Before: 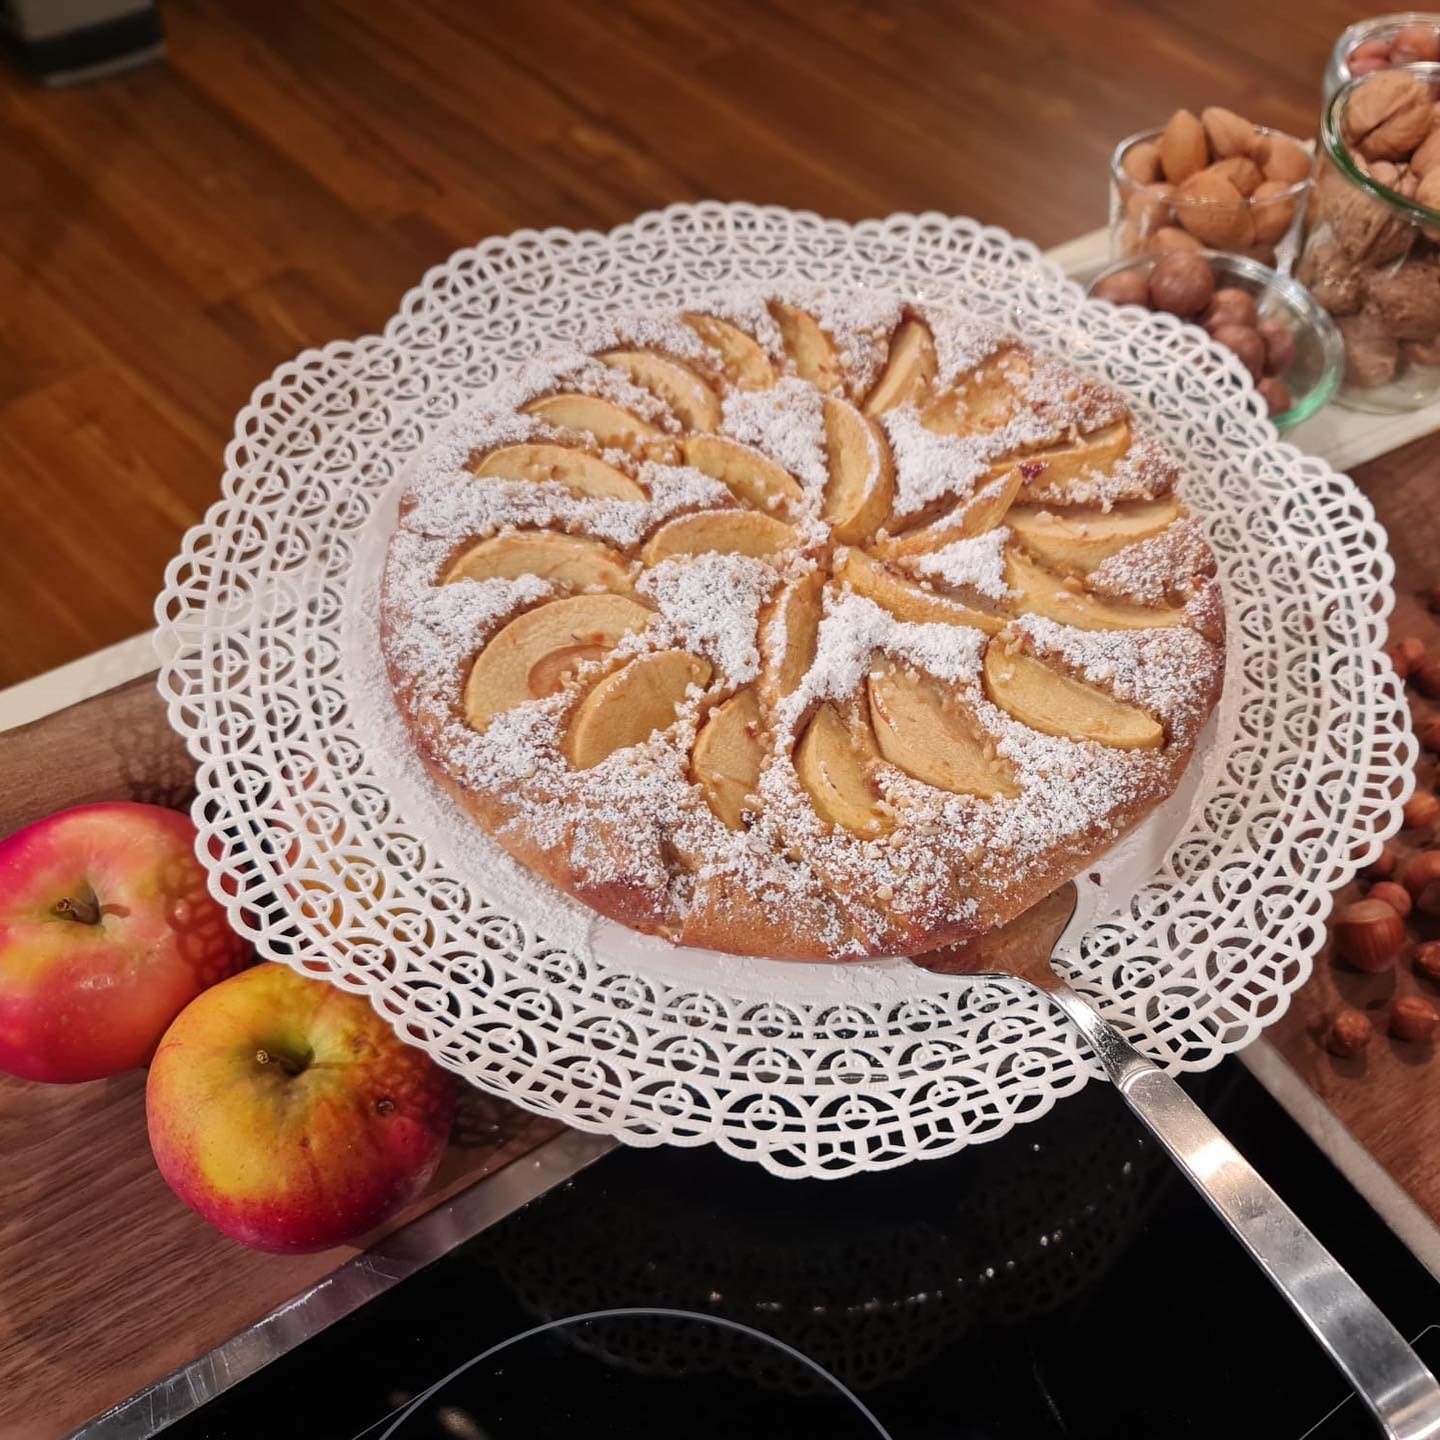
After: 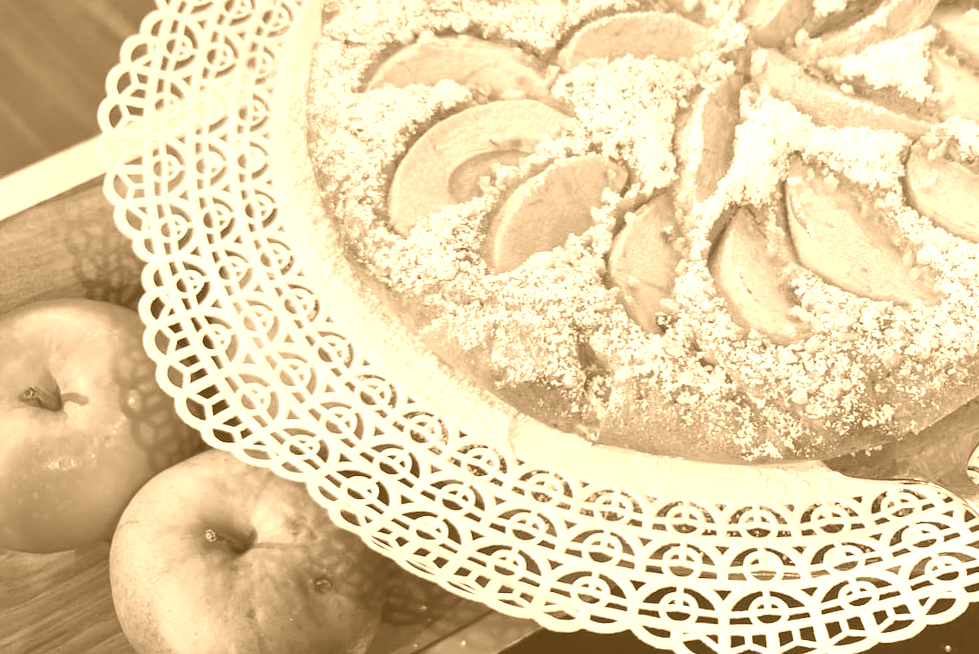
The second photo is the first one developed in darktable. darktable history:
rotate and perspective: rotation 0.062°, lens shift (vertical) 0.115, lens shift (horizontal) -0.133, crop left 0.047, crop right 0.94, crop top 0.061, crop bottom 0.94
crop: top 36.498%, right 27.964%, bottom 14.995%
colorize: hue 28.8°, source mix 100%
fill light: on, module defaults
